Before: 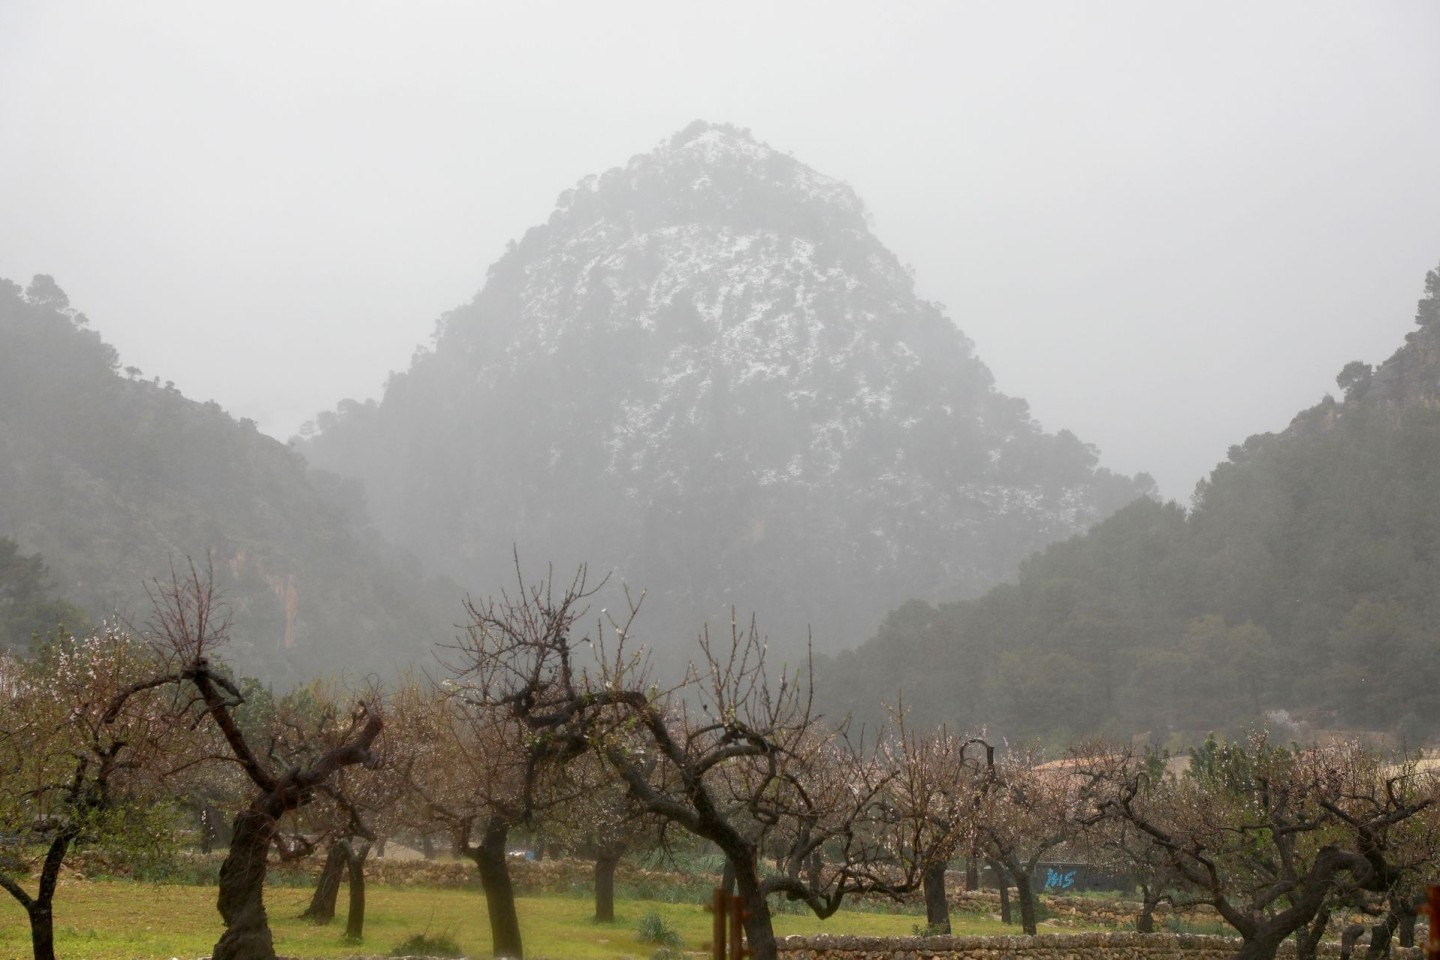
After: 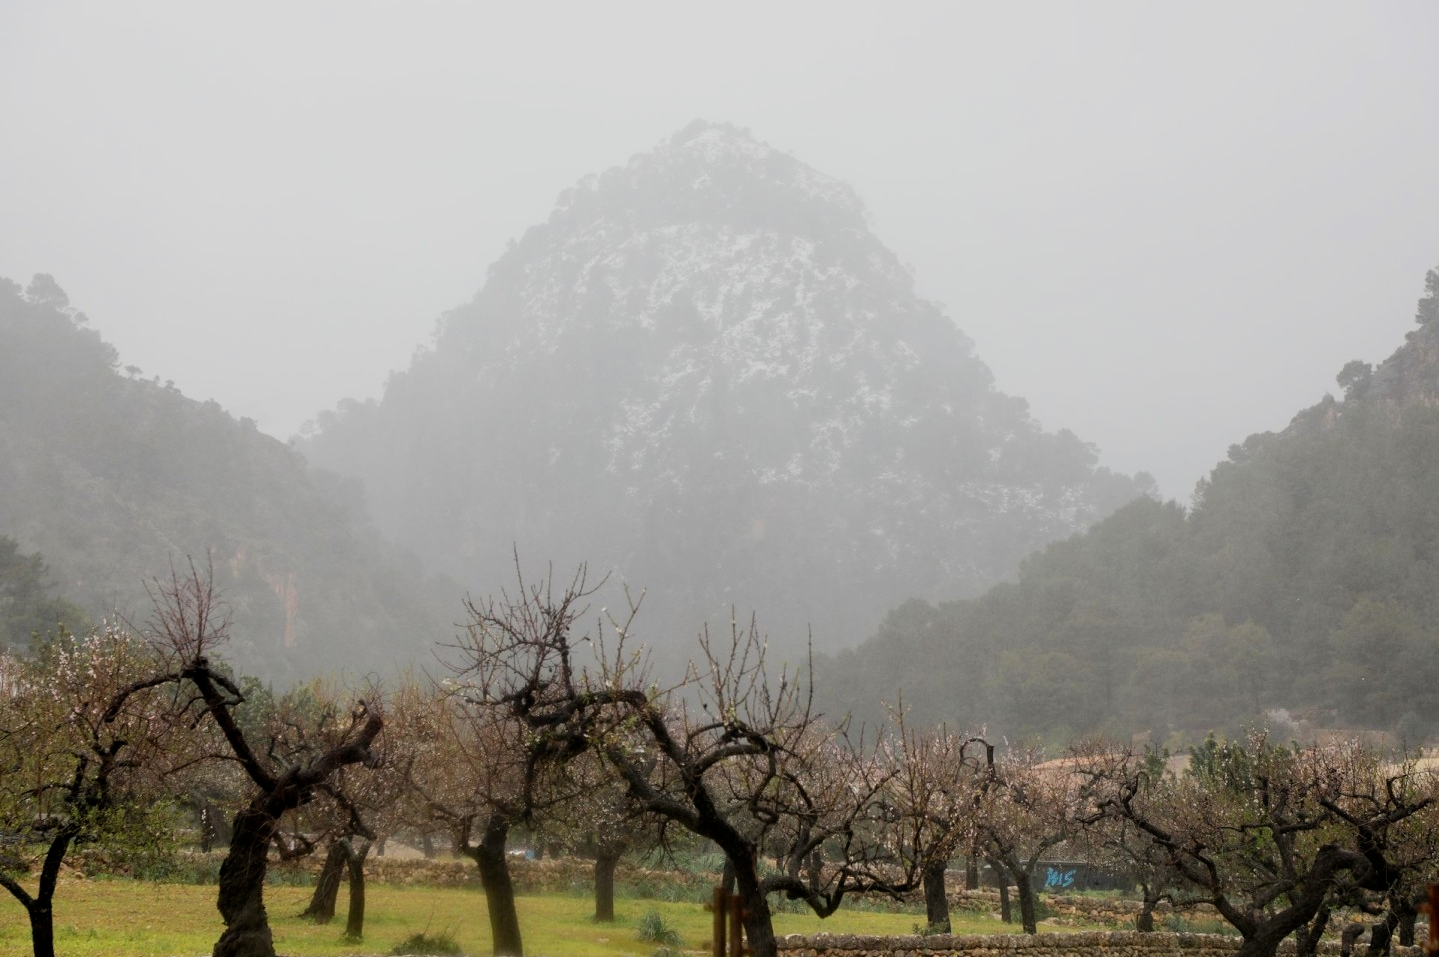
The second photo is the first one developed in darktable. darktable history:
crop: top 0.122%, bottom 0.135%
filmic rgb: middle gray luminance 28.77%, black relative exposure -10.32 EV, white relative exposure 5.48 EV, target black luminance 0%, hardness 3.93, latitude 2.4%, contrast 1.124, highlights saturation mix 6.33%, shadows ↔ highlights balance 15.58%, iterations of high-quality reconstruction 0
exposure: exposure 0.205 EV, compensate exposure bias true, compensate highlight preservation false
